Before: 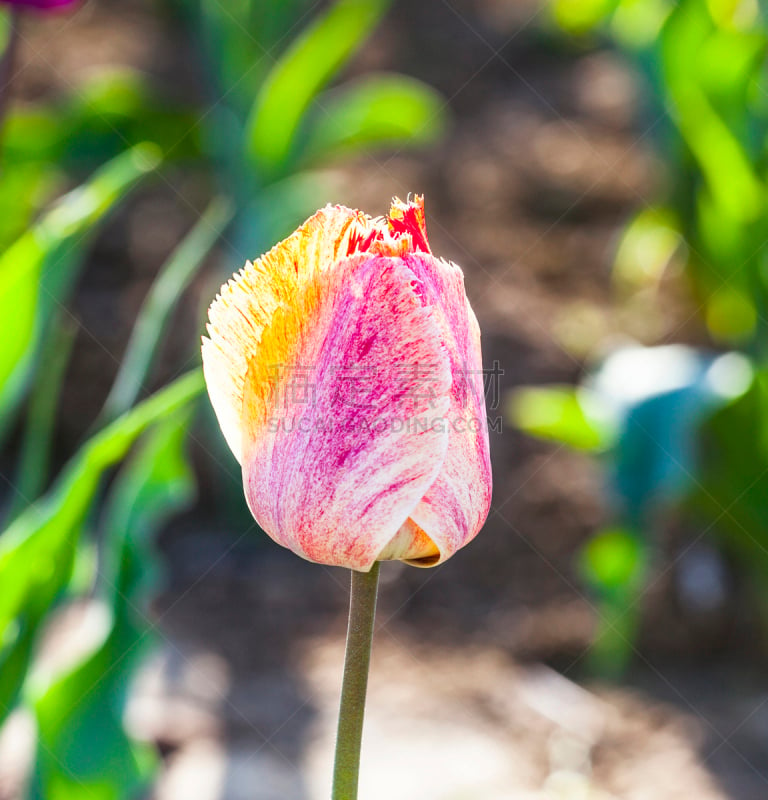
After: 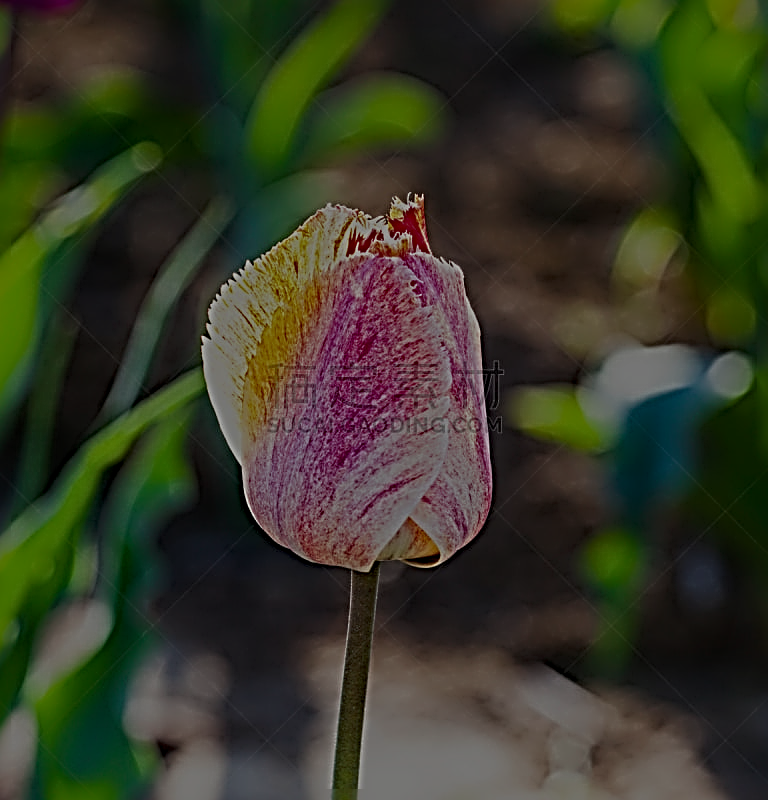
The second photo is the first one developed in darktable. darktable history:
sharpen: radius 4.008, amount 1.985
exposure: exposure -2.439 EV, compensate highlight preservation false
